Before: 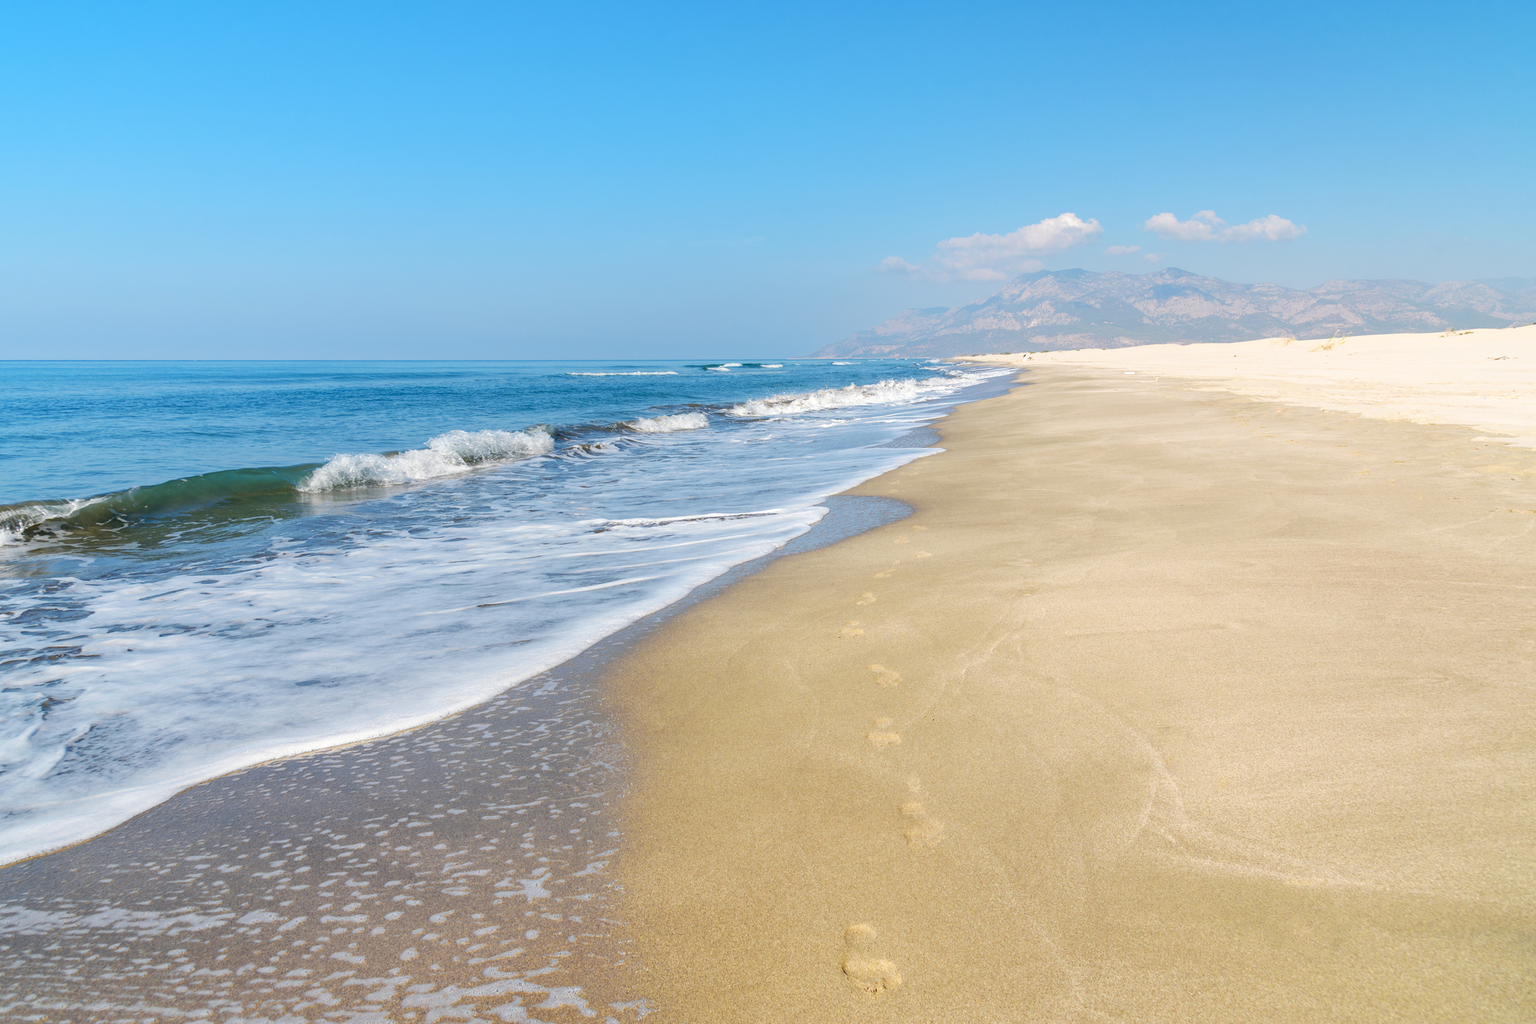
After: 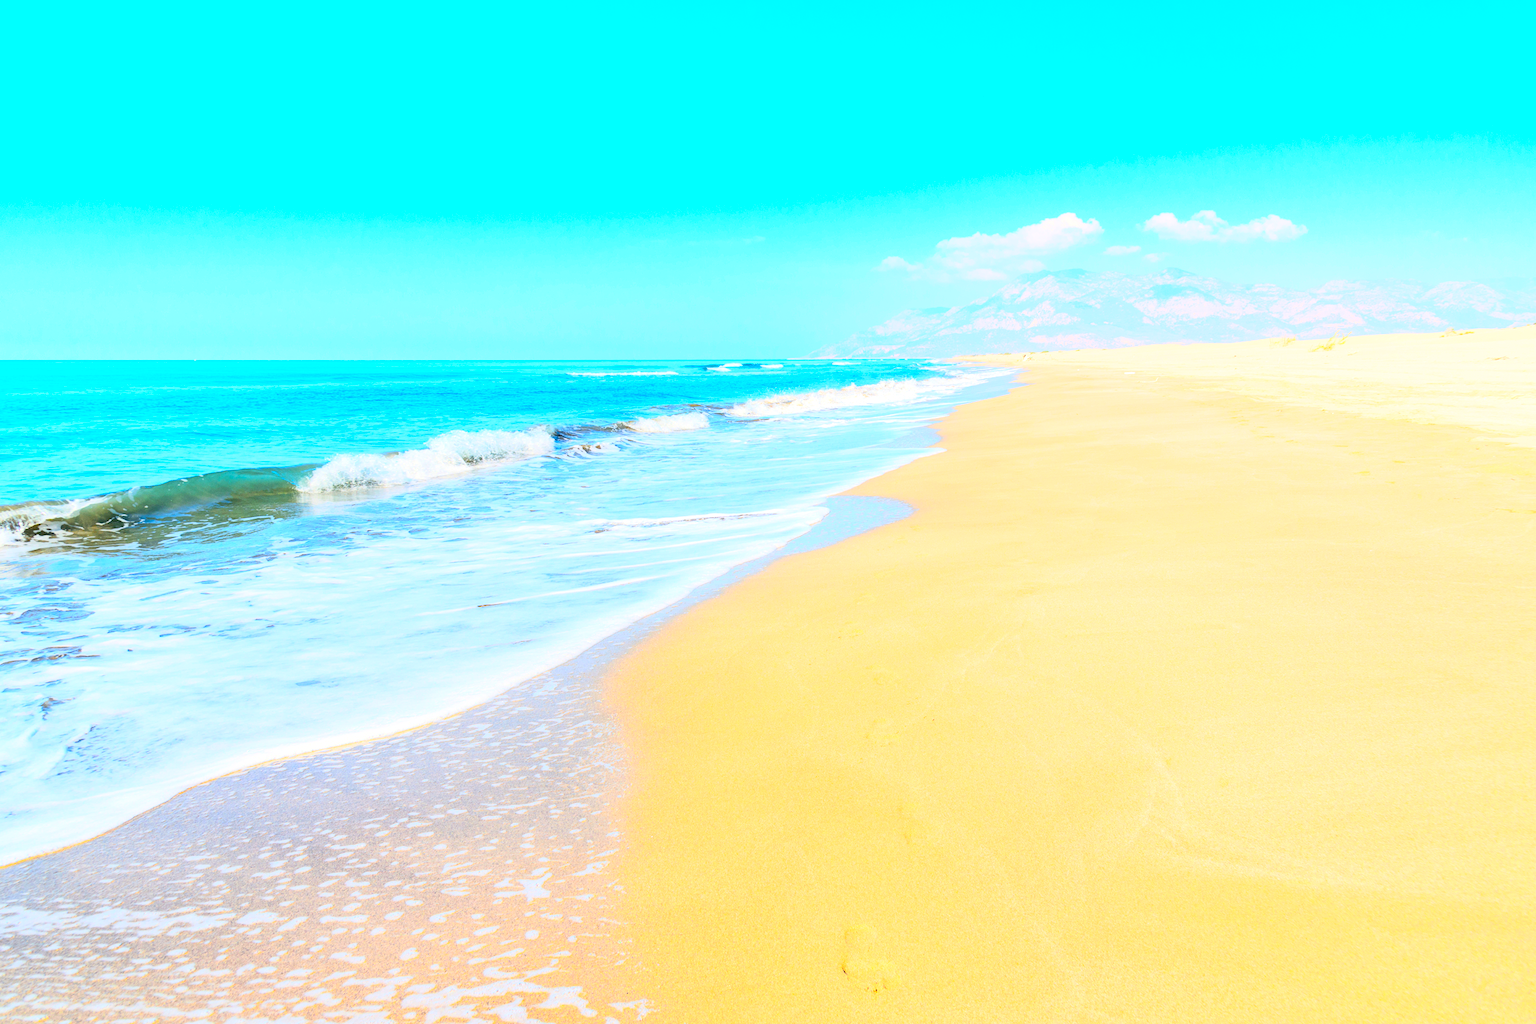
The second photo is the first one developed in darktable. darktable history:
tone curve: curves: ch0 [(0, 0) (0.003, 0.004) (0.011, 0.015) (0.025, 0.034) (0.044, 0.061) (0.069, 0.095) (0.1, 0.137) (0.136, 0.187) (0.177, 0.244) (0.224, 0.308) (0.277, 0.415) (0.335, 0.532) (0.399, 0.642) (0.468, 0.747) (0.543, 0.829) (0.623, 0.886) (0.709, 0.924) (0.801, 0.951) (0.898, 0.975) (1, 1)], color space Lab, independent channels, preserve colors none
color balance rgb: perceptual saturation grading › global saturation 0.925%
exposure: exposure 0.203 EV, compensate highlight preservation false
color correction: highlights b* -0.061, saturation 1.85
